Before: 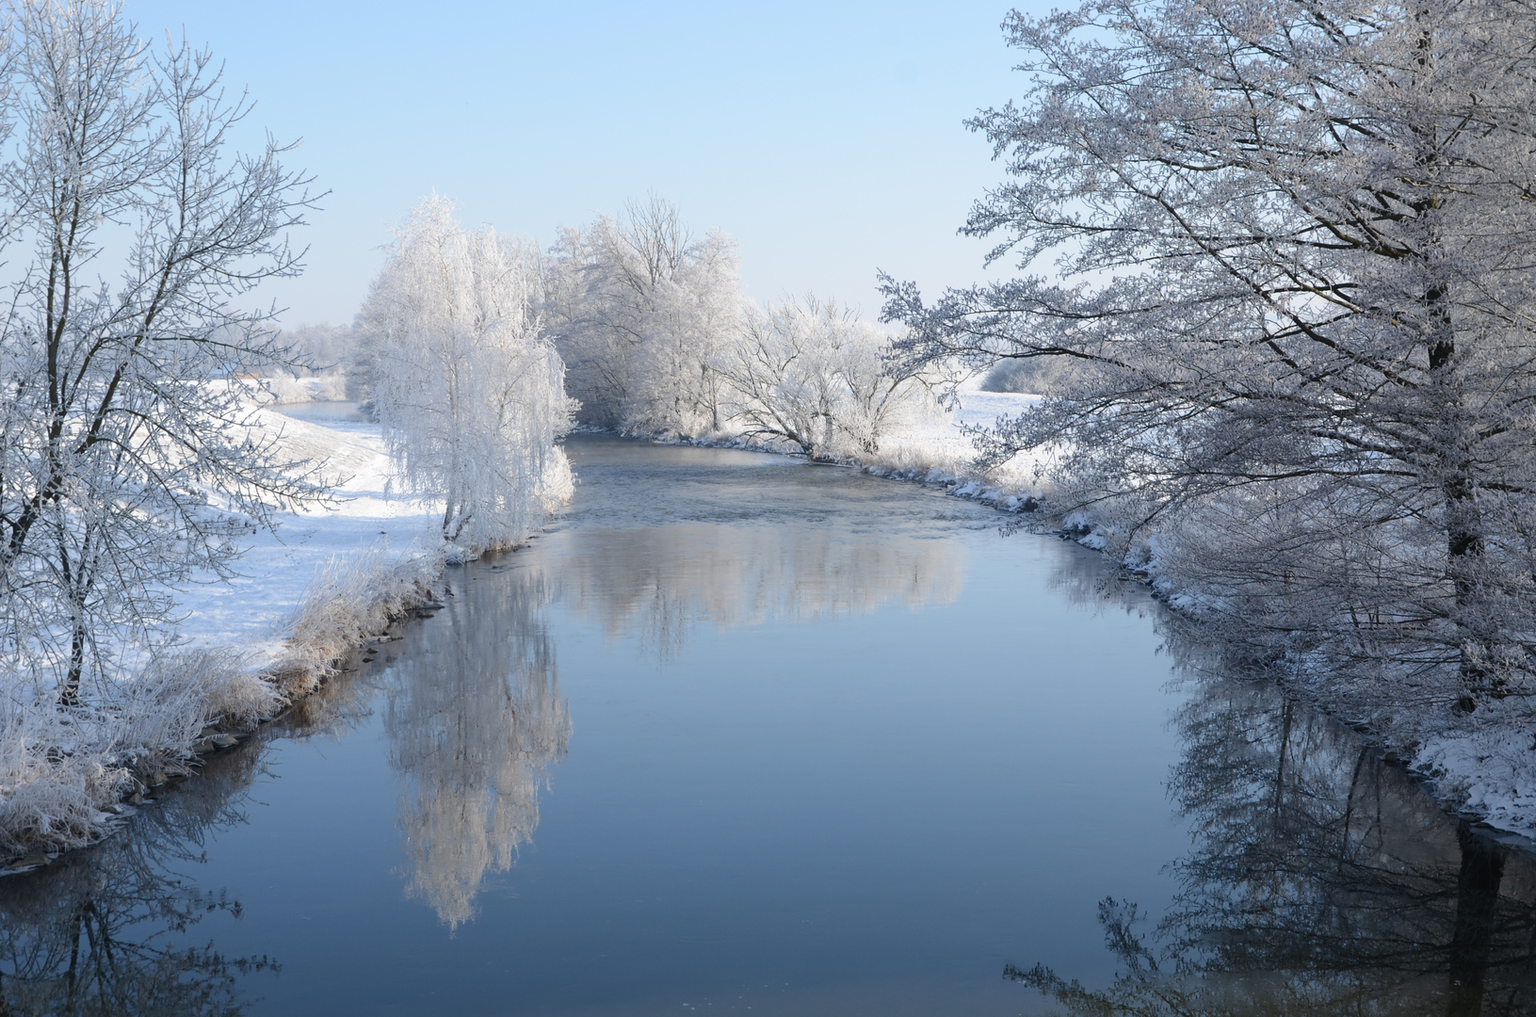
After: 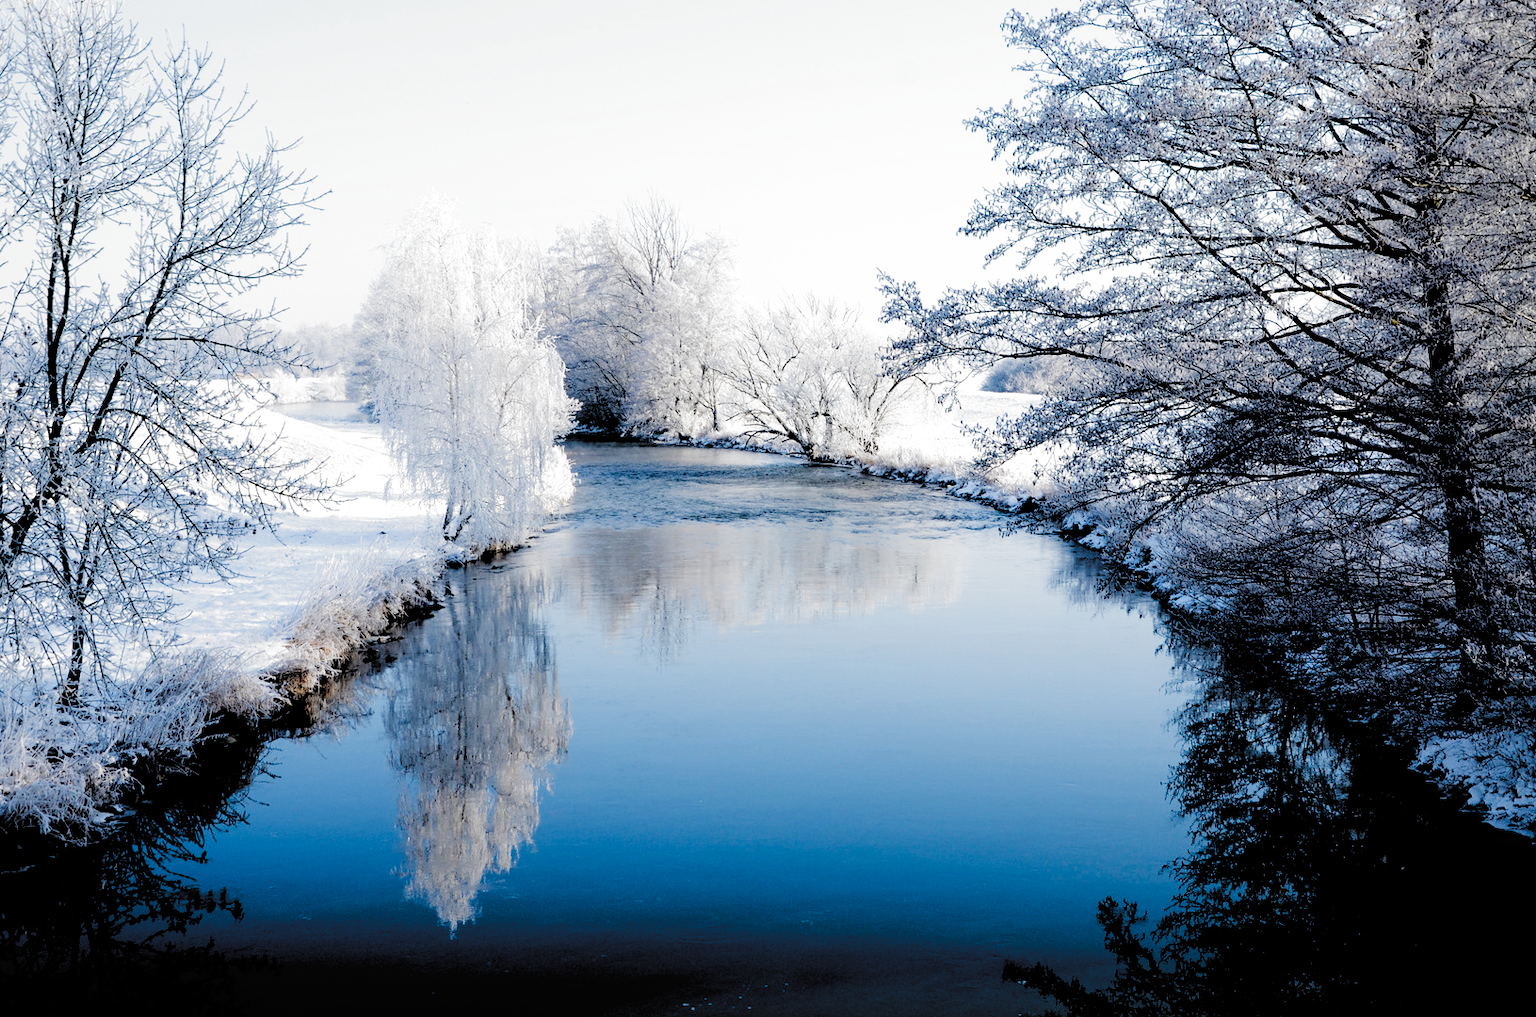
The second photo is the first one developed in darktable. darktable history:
filmic rgb: black relative exposure -1.05 EV, white relative exposure 2.08 EV, threshold 5.97 EV, hardness 1.58, contrast 2.248, preserve chrominance no, color science v5 (2021), contrast in shadows safe, contrast in highlights safe, enable highlight reconstruction true
